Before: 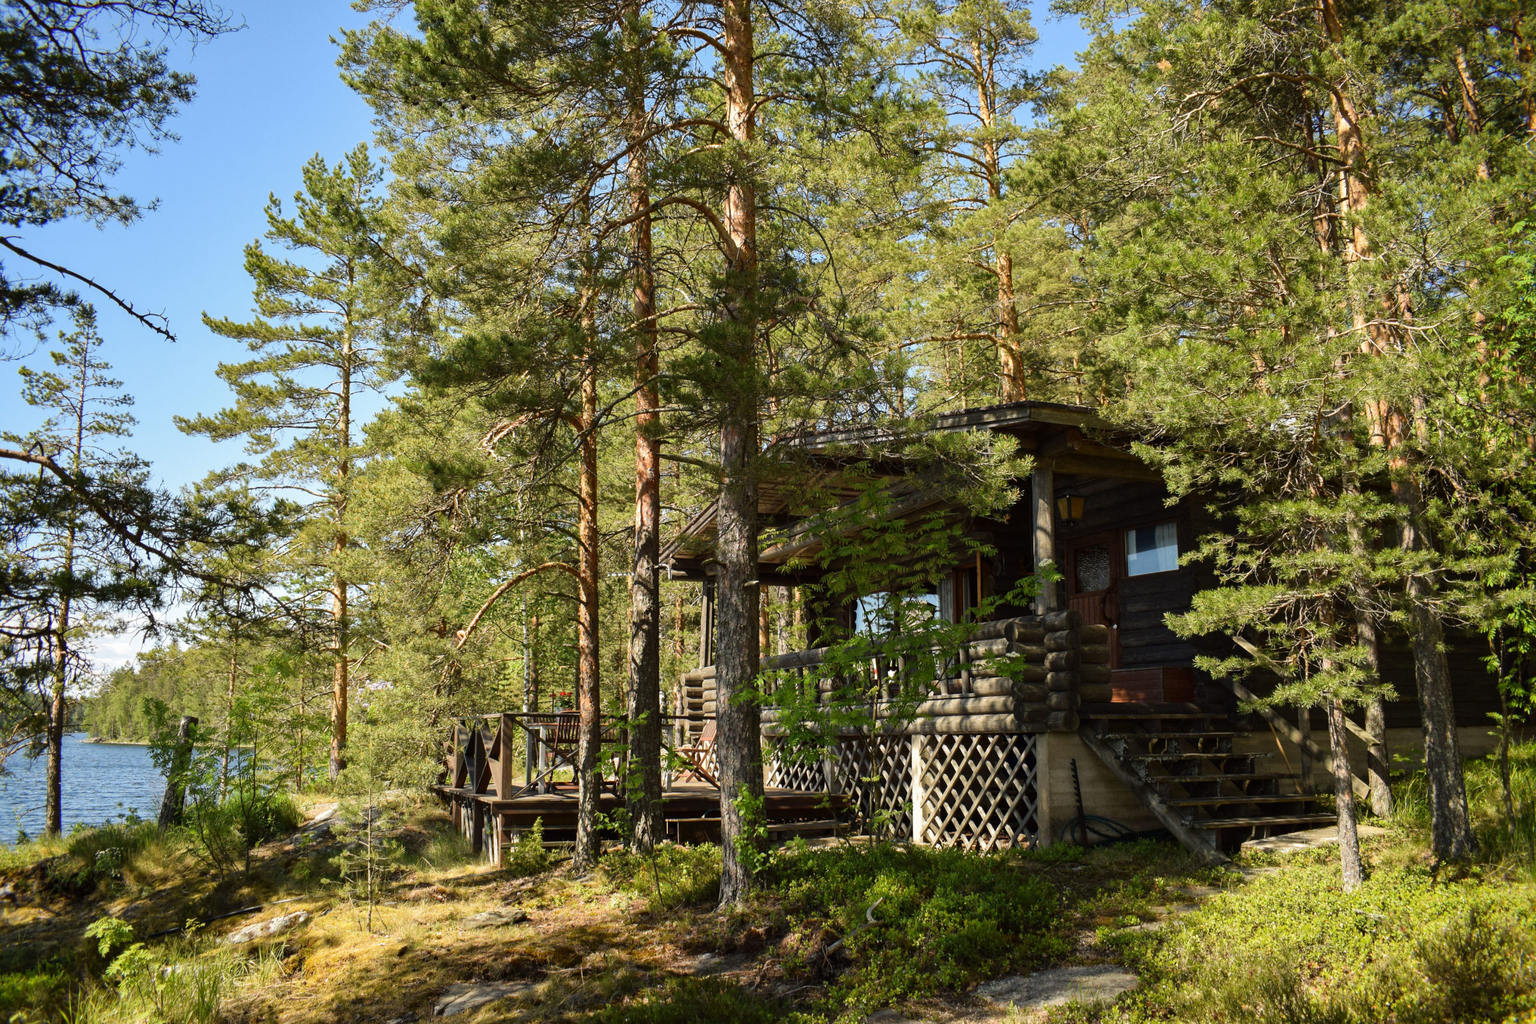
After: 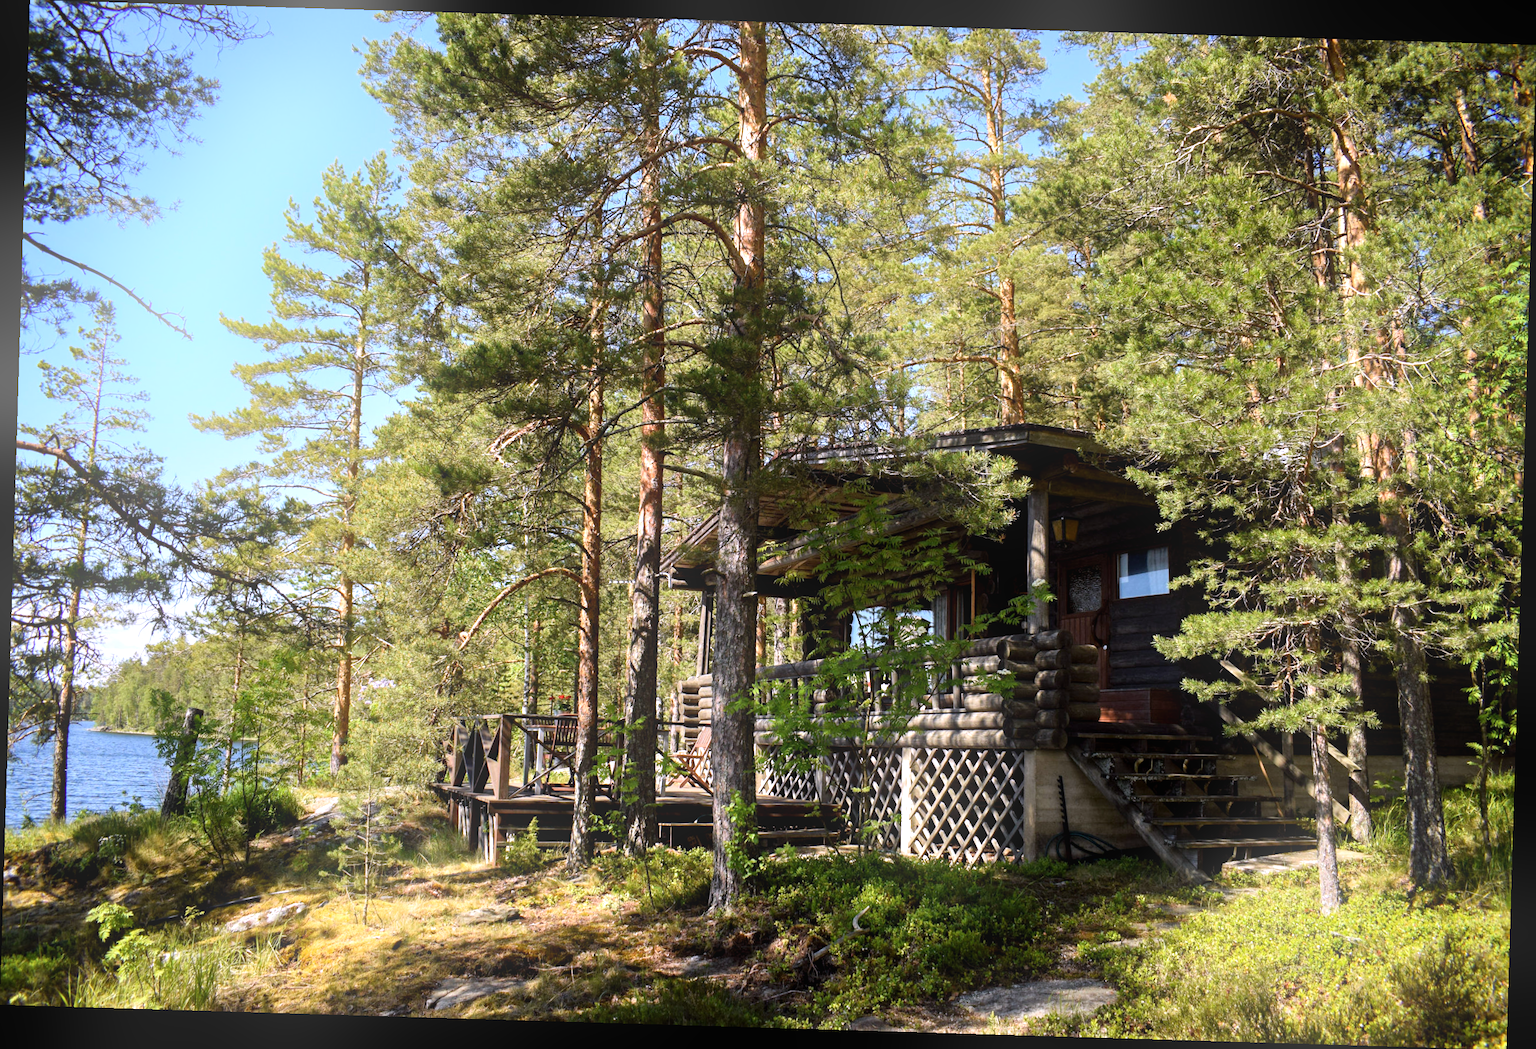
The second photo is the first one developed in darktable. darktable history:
bloom: threshold 82.5%, strength 16.25%
color calibration: illuminant as shot in camera, x 0.363, y 0.385, temperature 4528.04 K
color balance rgb: perceptual saturation grading › global saturation 10%, global vibrance 10%
rotate and perspective: rotation 1.72°, automatic cropping off
contrast equalizer: y [[0.546, 0.552, 0.554, 0.554, 0.552, 0.546], [0.5 ×6], [0.5 ×6], [0 ×6], [0 ×6]]
